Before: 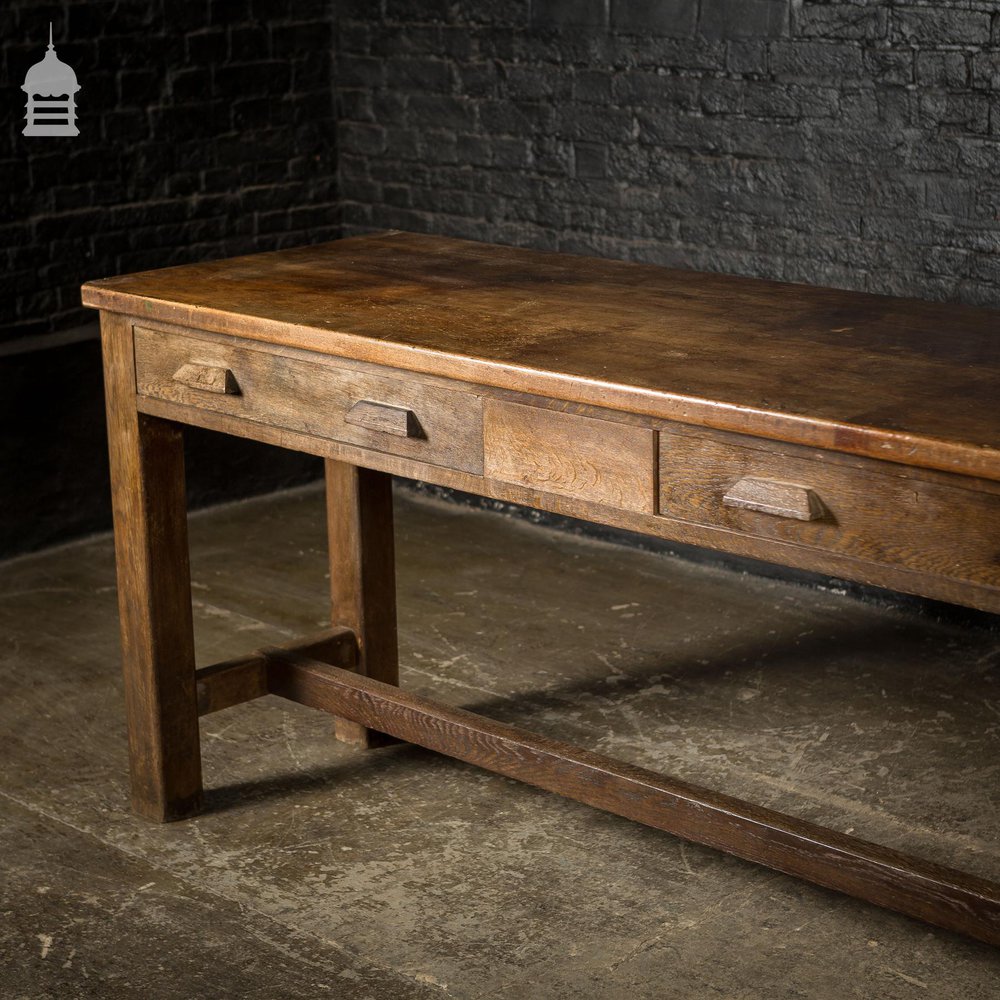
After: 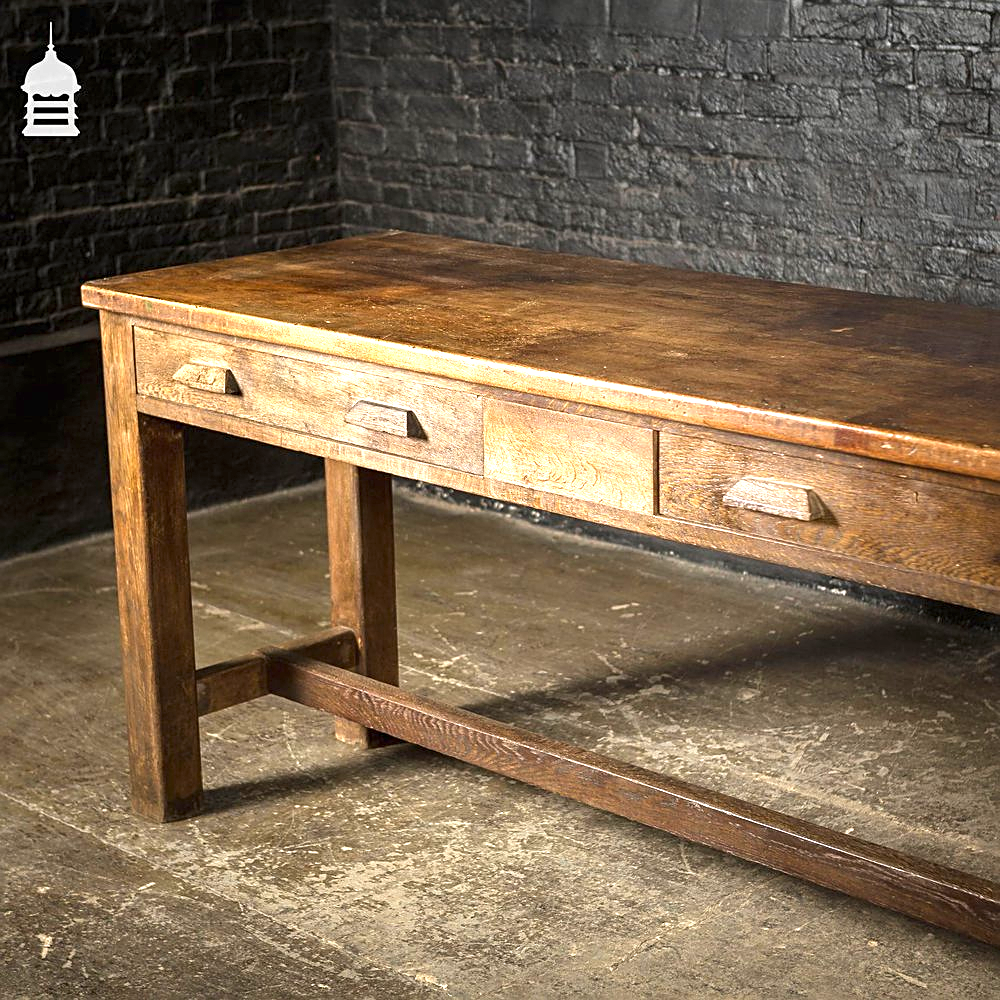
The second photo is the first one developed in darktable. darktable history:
exposure: black level correction 0, exposure 1.46 EV, compensate exposure bias true, compensate highlight preservation false
sharpen: on, module defaults
